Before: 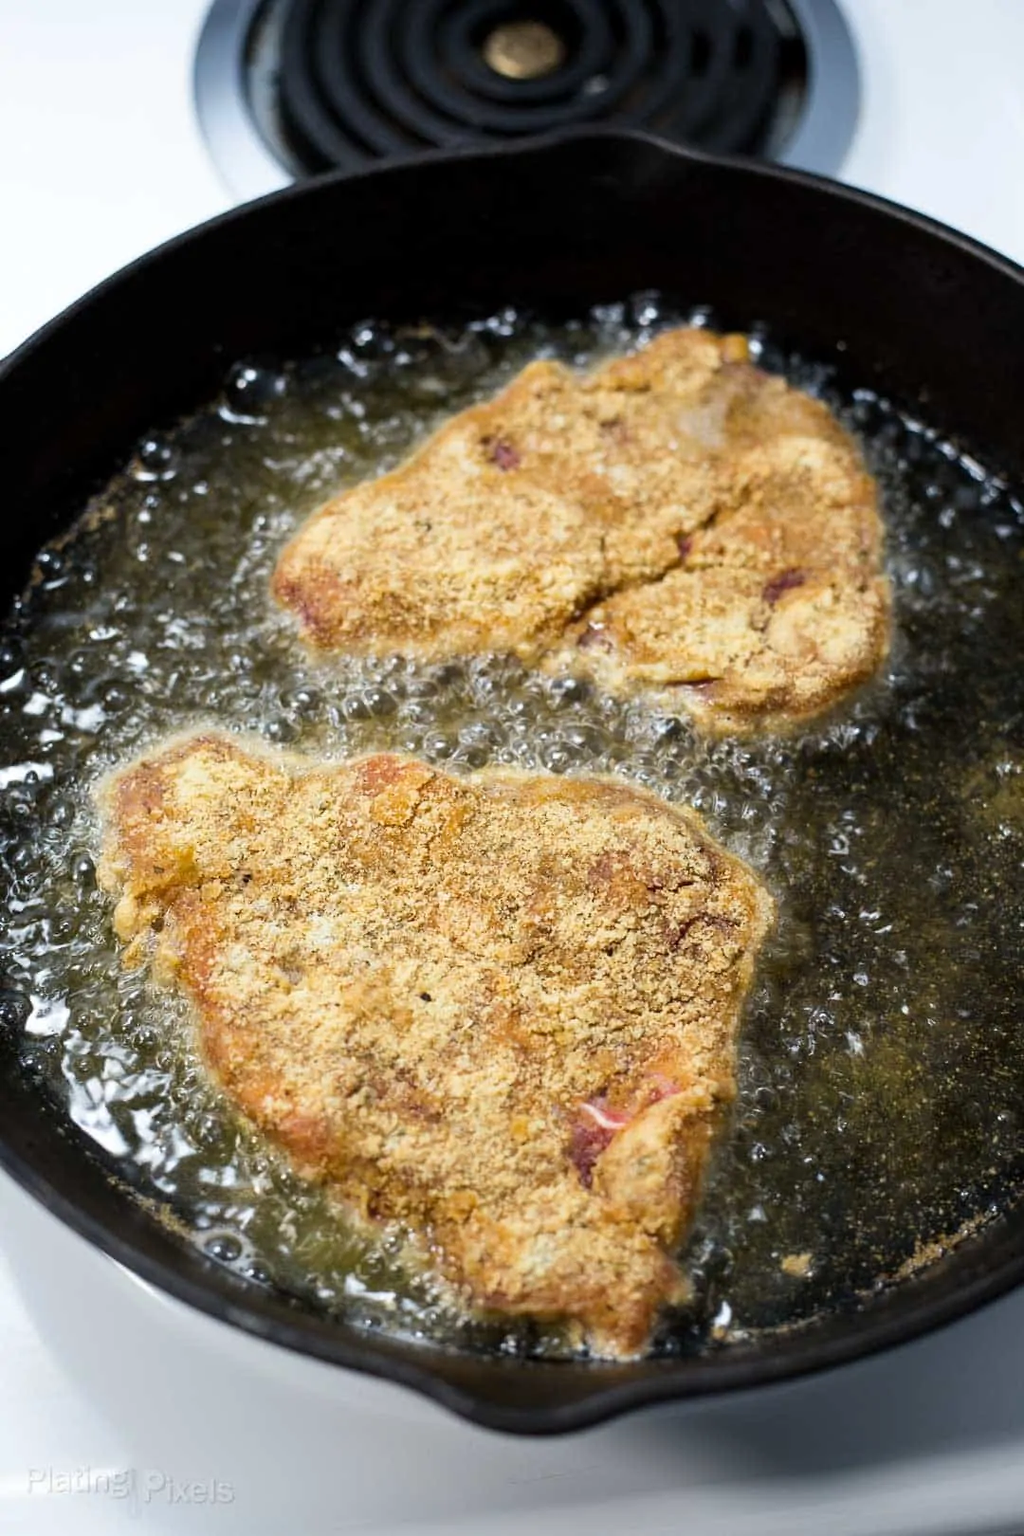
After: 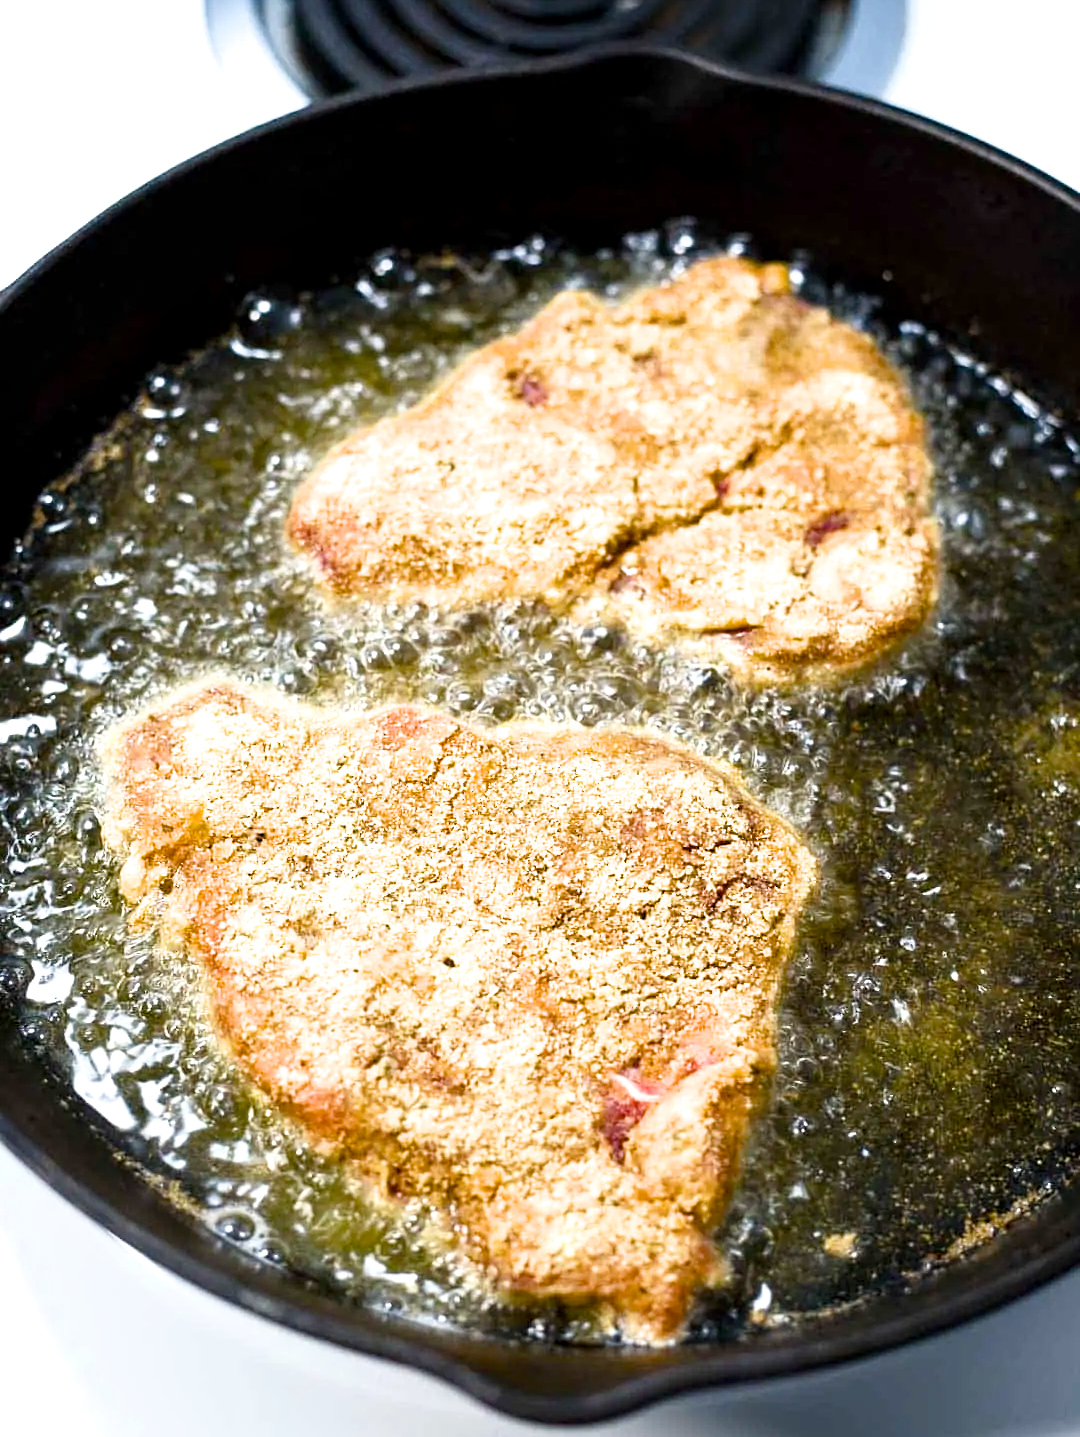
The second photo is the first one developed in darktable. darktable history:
color balance rgb: highlights gain › luminance 14.796%, perceptual saturation grading › global saturation 20%, perceptual saturation grading › highlights -25.731%, perceptual saturation grading › shadows 50.546%
crop and rotate: top 5.536%, bottom 5.749%
filmic rgb: black relative exposure -16 EV, white relative exposure 2.91 EV, hardness 9.98
local contrast: highlights 100%, shadows 100%, detail 119%, midtone range 0.2
exposure: black level correction 0, exposure 0.695 EV, compensate highlight preservation false
sharpen: amount 0.208
